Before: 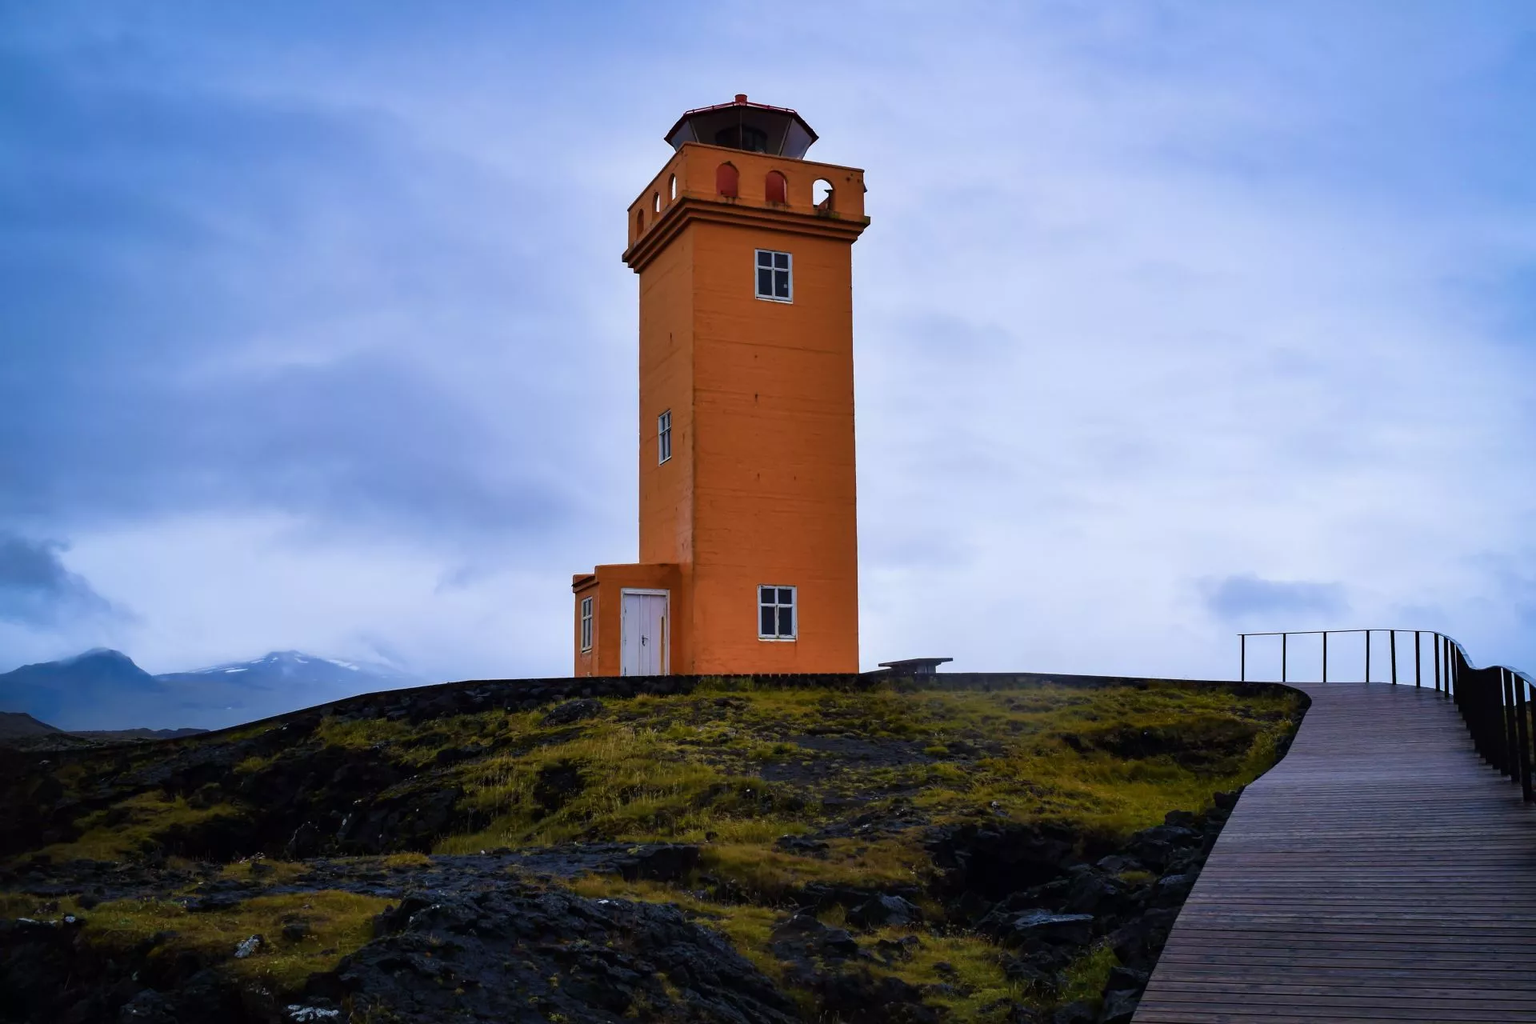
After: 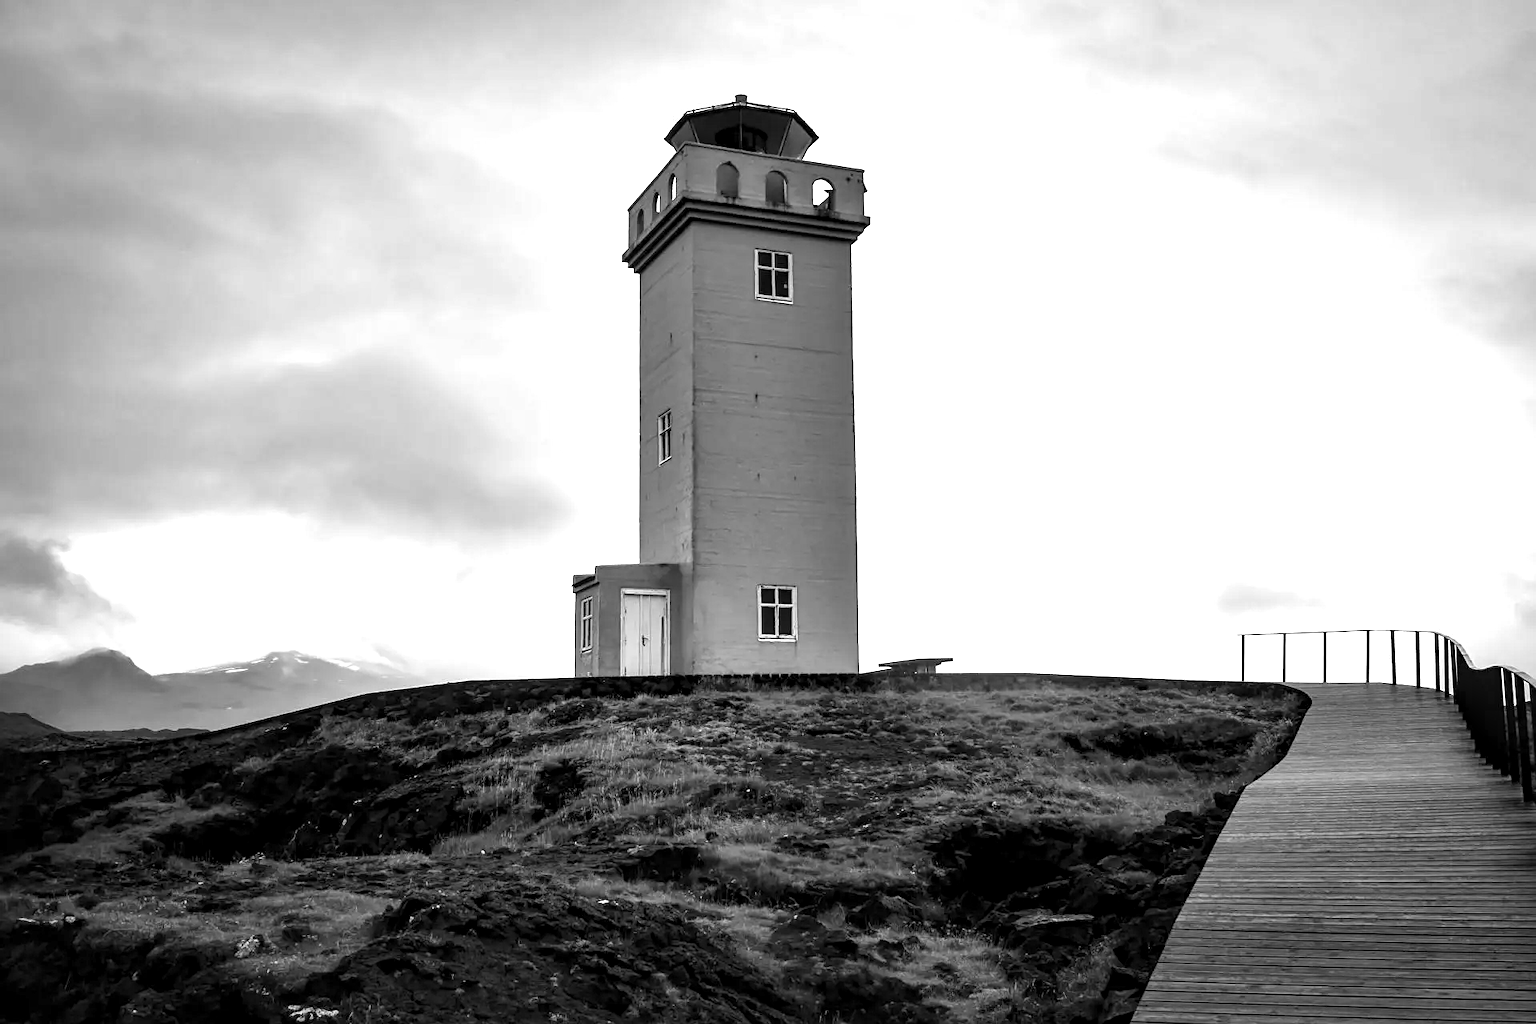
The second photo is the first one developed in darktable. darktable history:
exposure: exposure 0.999 EV, compensate highlight preservation false
color calibration: output gray [0.714, 0.278, 0, 0], illuminant Planckian (black body), x 0.35, y 0.352, temperature 4840.3 K, clip negative RGB from gamut false
local contrast: detail 134%, midtone range 0.744
sharpen: amount 0.201
